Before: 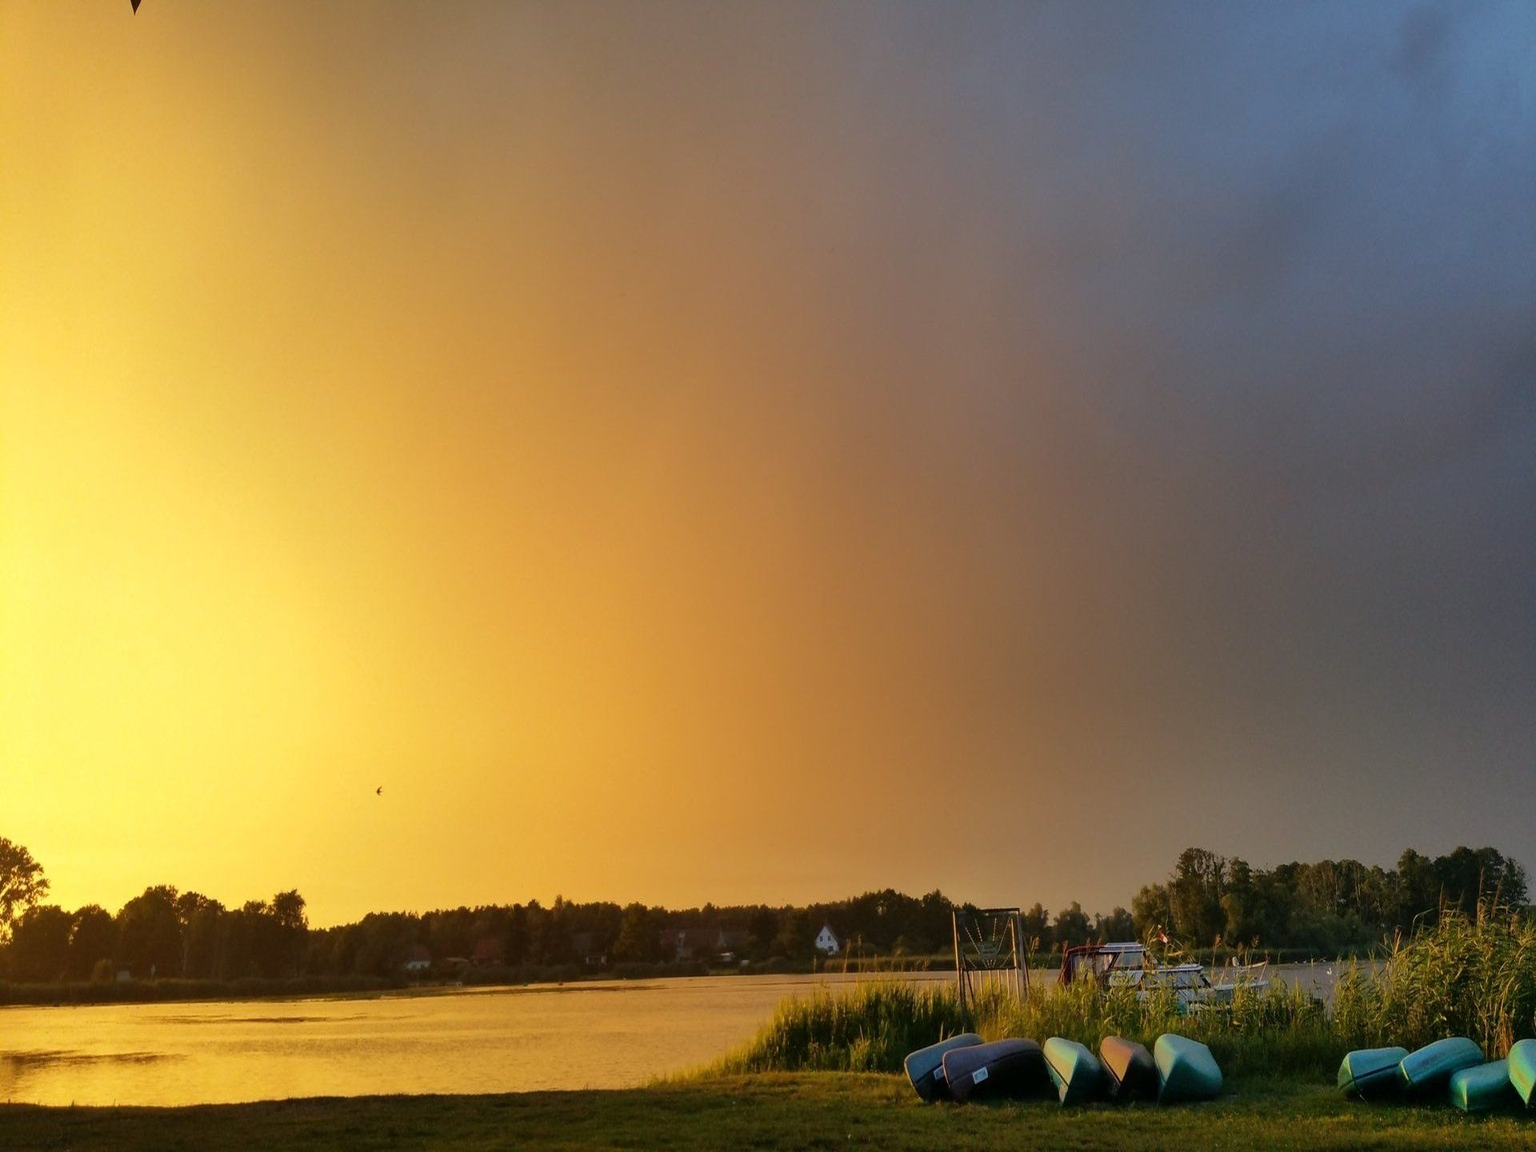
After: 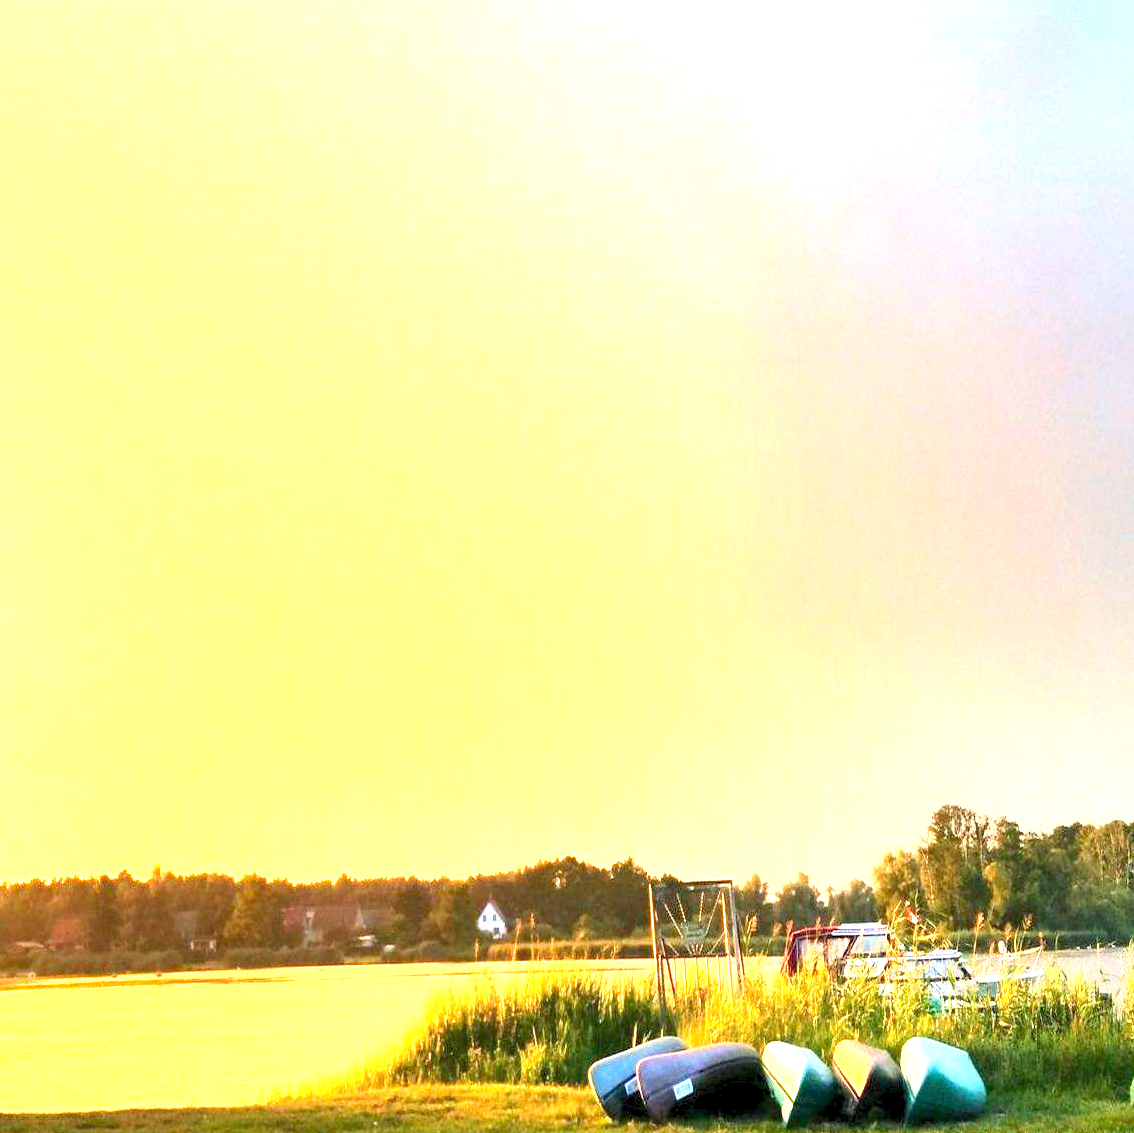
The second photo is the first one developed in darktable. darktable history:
exposure: black level correction 0, exposure 2 EV, compensate highlight preservation false
tone equalizer: -8 EV -0.417 EV, -7 EV -0.389 EV, -6 EV -0.333 EV, -5 EV -0.222 EV, -3 EV 0.222 EV, -2 EV 0.333 EV, -1 EV 0.389 EV, +0 EV 0.417 EV, edges refinement/feathering 500, mask exposure compensation -1.57 EV, preserve details no
crop and rotate: left 28.256%, top 17.734%, right 12.656%, bottom 3.573%
levels: levels [0.036, 0.364, 0.827]
